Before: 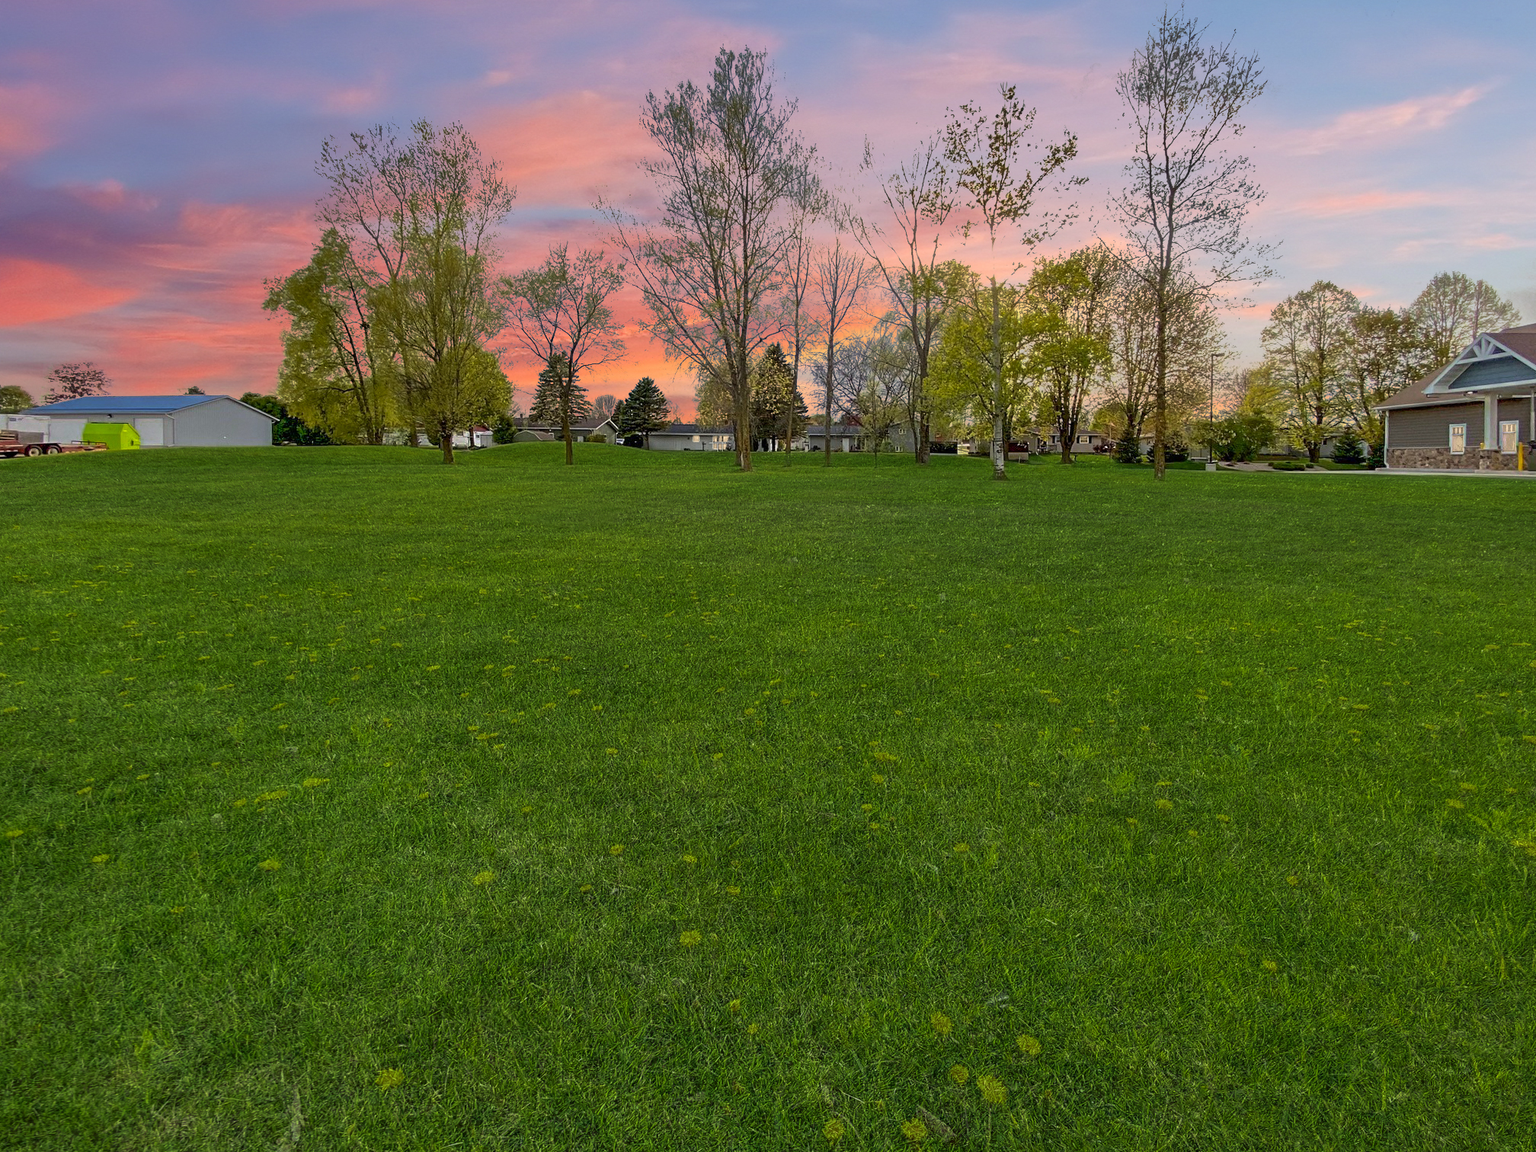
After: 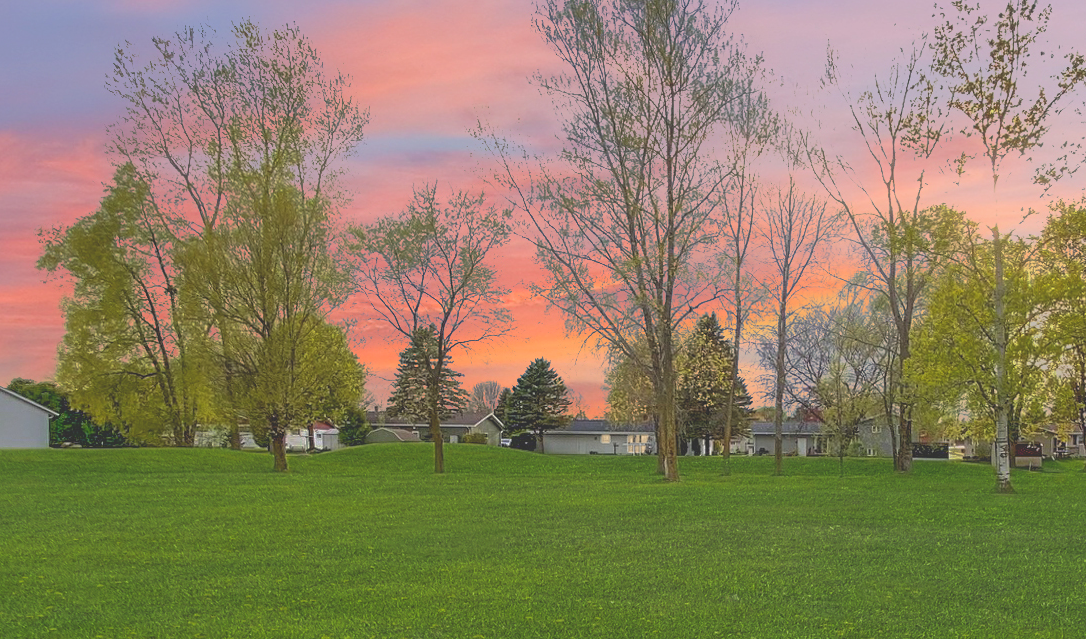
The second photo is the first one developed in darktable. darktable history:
tone equalizer: -8 EV -0.55 EV
crop: left 15.306%, top 9.065%, right 30.789%, bottom 48.638%
color balance: lift [1.007, 1, 1, 1], gamma [1.097, 1, 1, 1]
contrast brightness saturation: contrast -0.1, brightness 0.05, saturation 0.08
contrast equalizer: y [[0.5, 0.488, 0.462, 0.461, 0.491, 0.5], [0.5 ×6], [0.5 ×6], [0 ×6], [0 ×6]]
